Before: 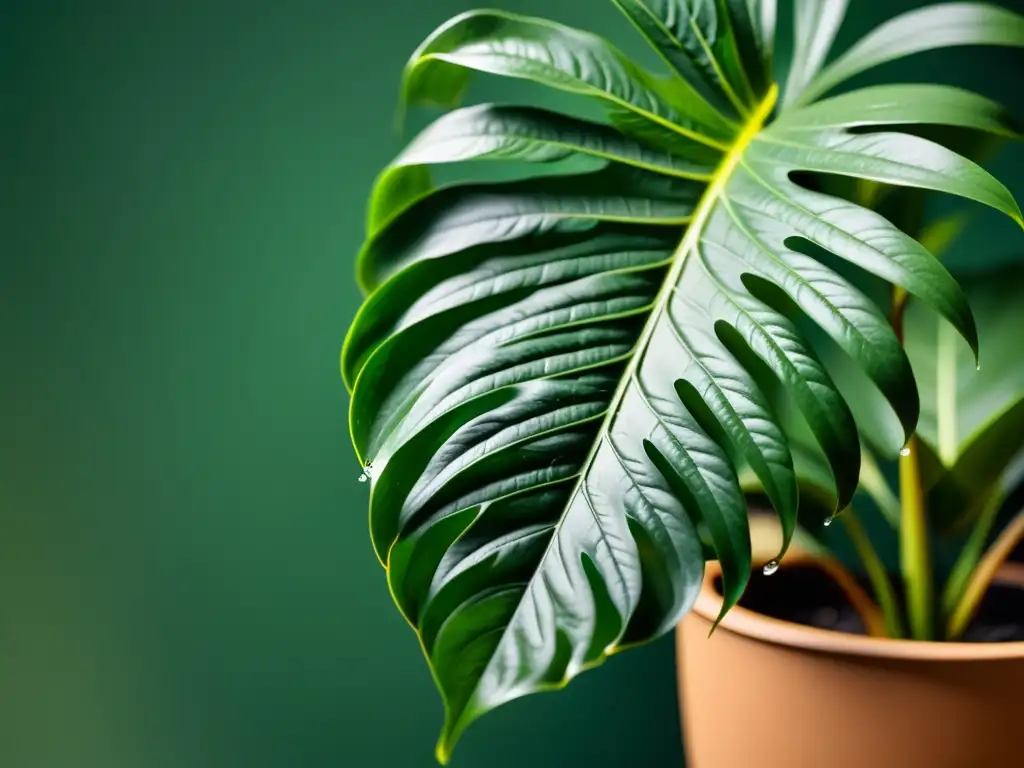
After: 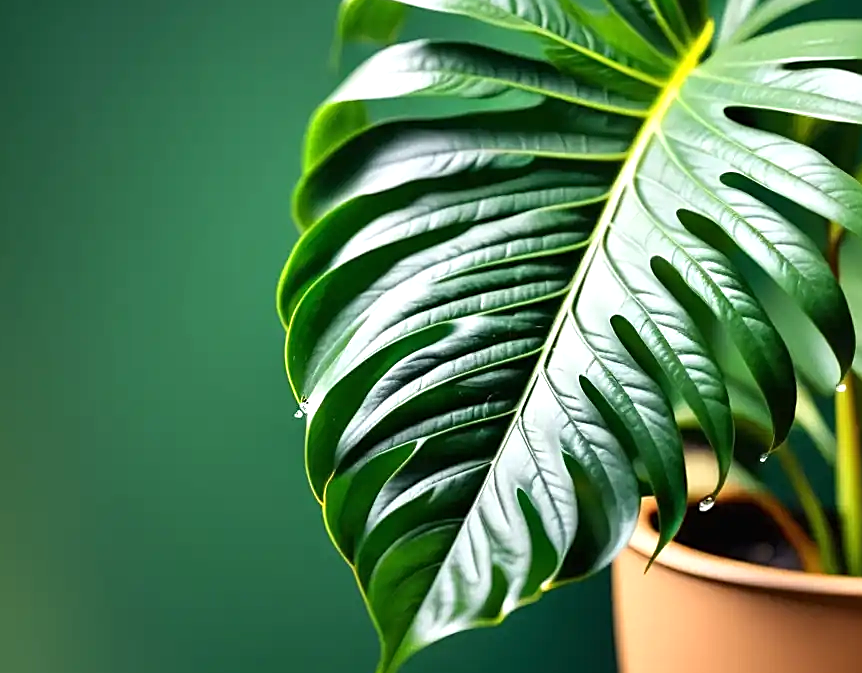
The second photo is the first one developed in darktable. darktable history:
exposure: black level correction 0, exposure 0.4 EV, compensate highlight preservation false
crop: left 6.261%, top 8.336%, right 9.543%, bottom 3.946%
sharpen: on, module defaults
